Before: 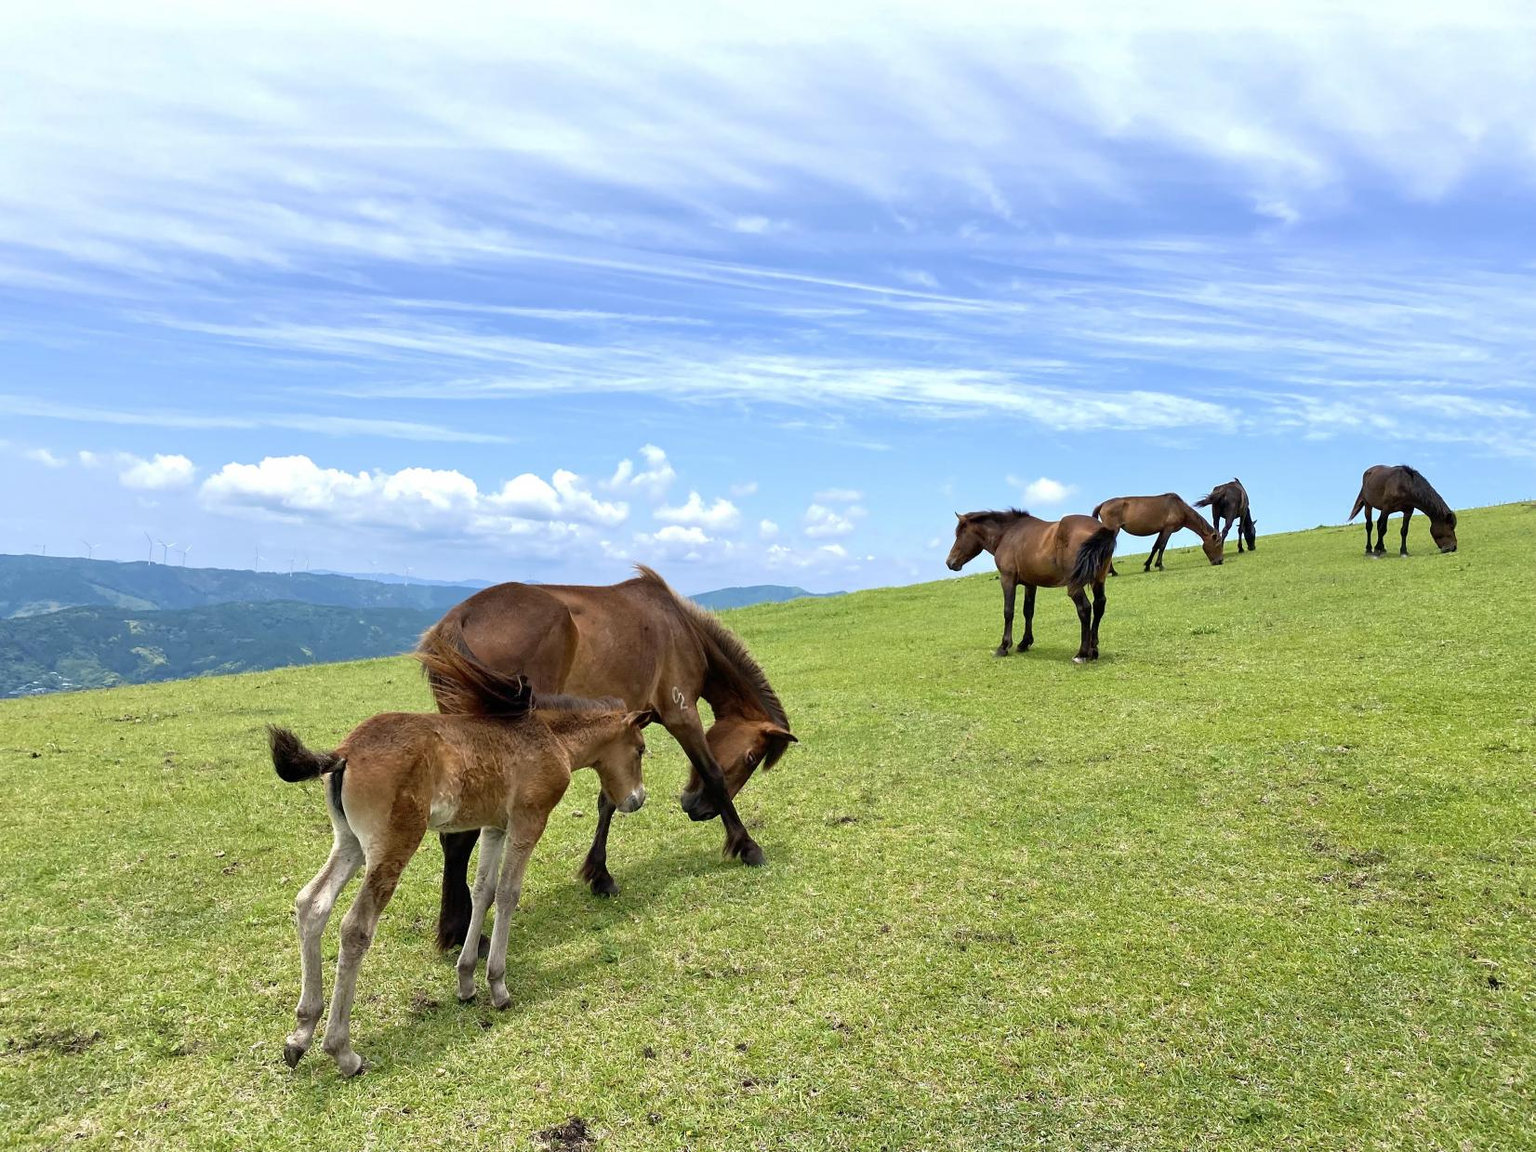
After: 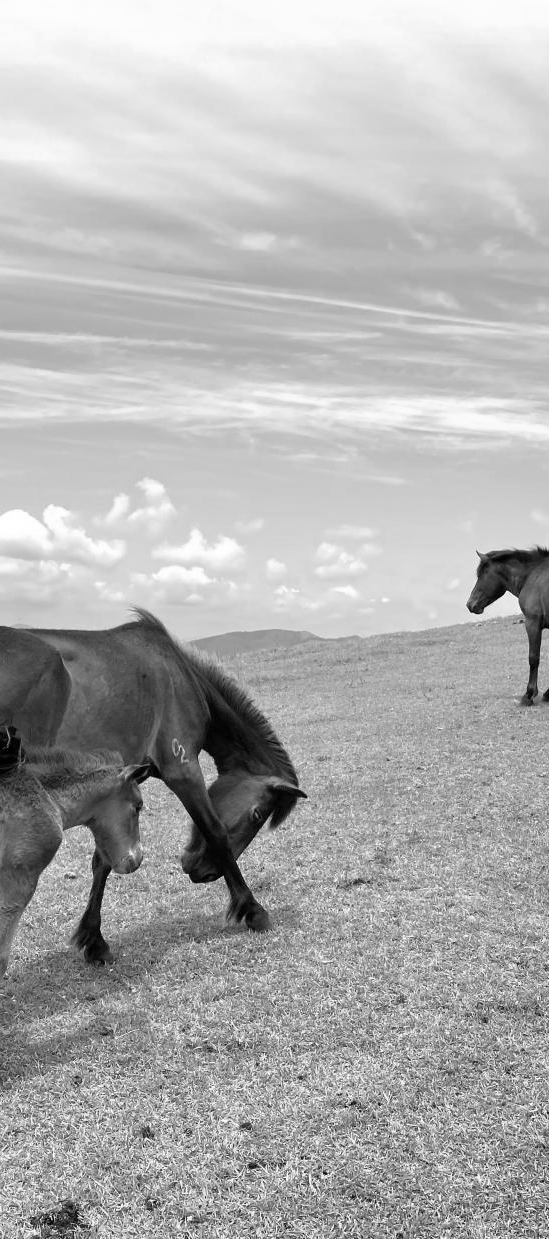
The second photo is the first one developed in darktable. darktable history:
monochrome: a 2.21, b -1.33, size 2.2
crop: left 33.36%, right 33.36%
